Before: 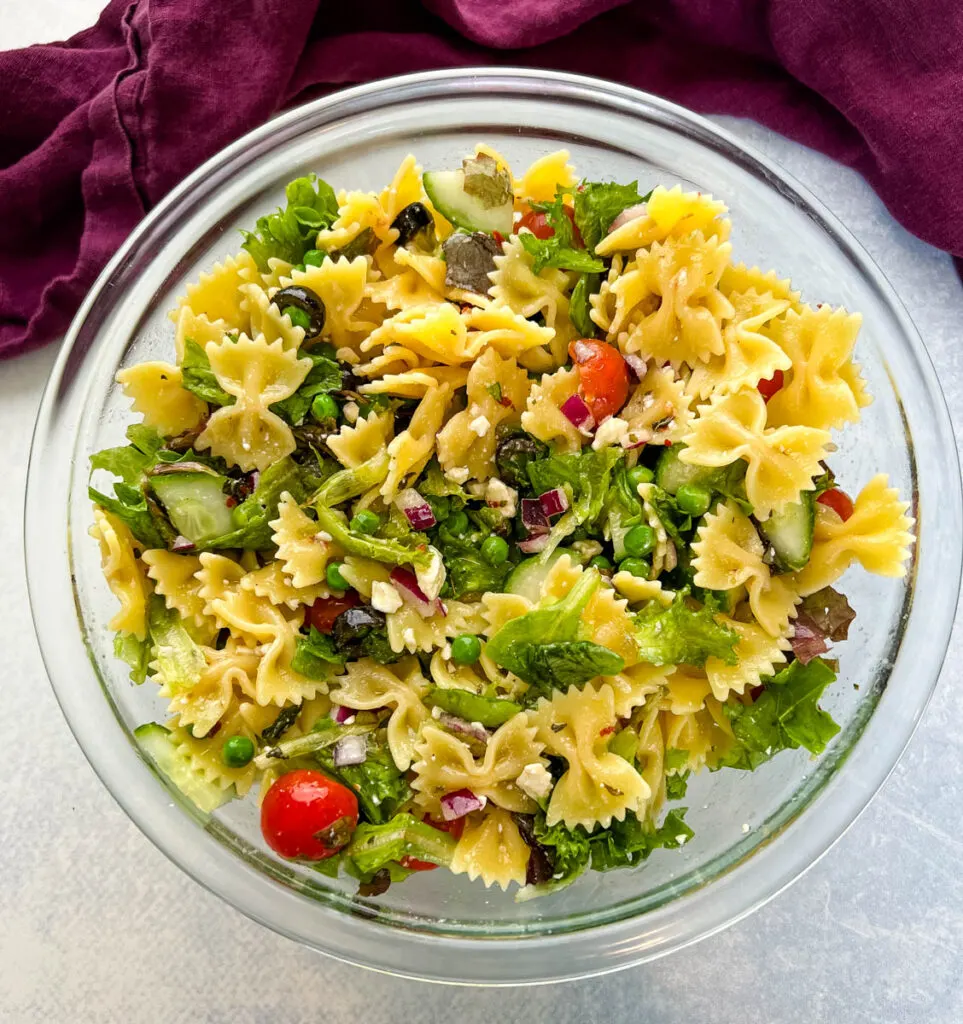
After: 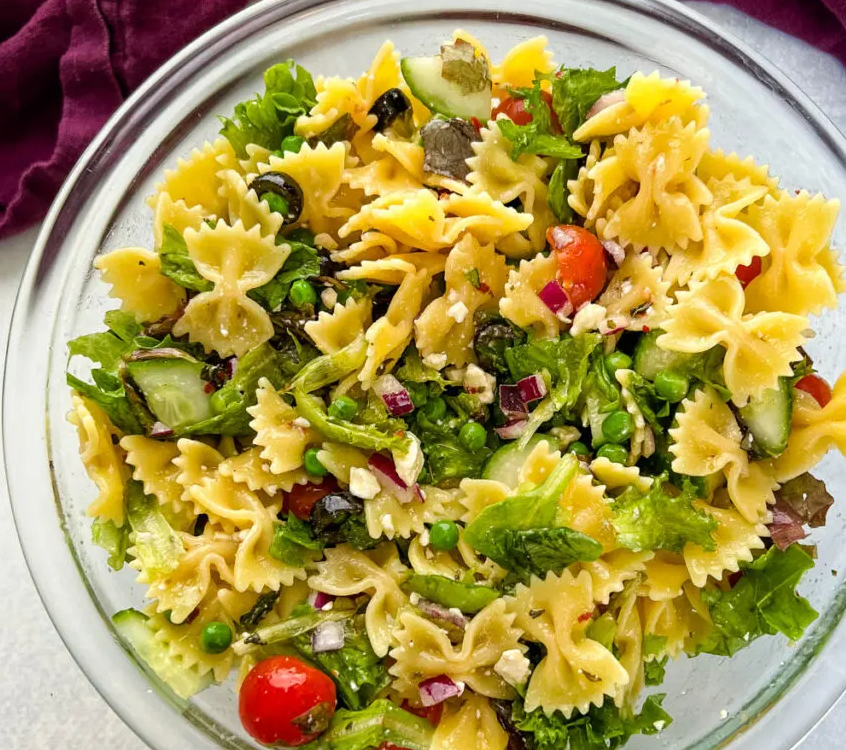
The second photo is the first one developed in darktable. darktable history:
crop and rotate: left 2.342%, top 11.162%, right 9.711%, bottom 15.524%
